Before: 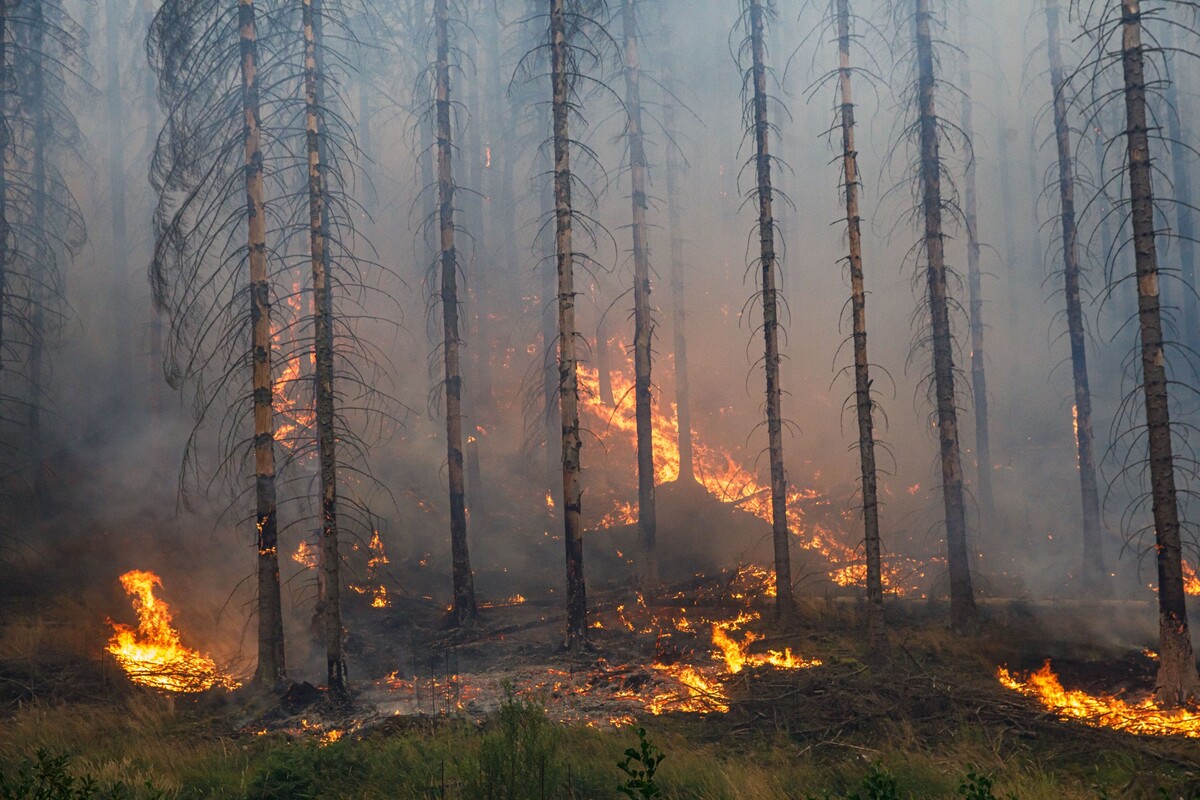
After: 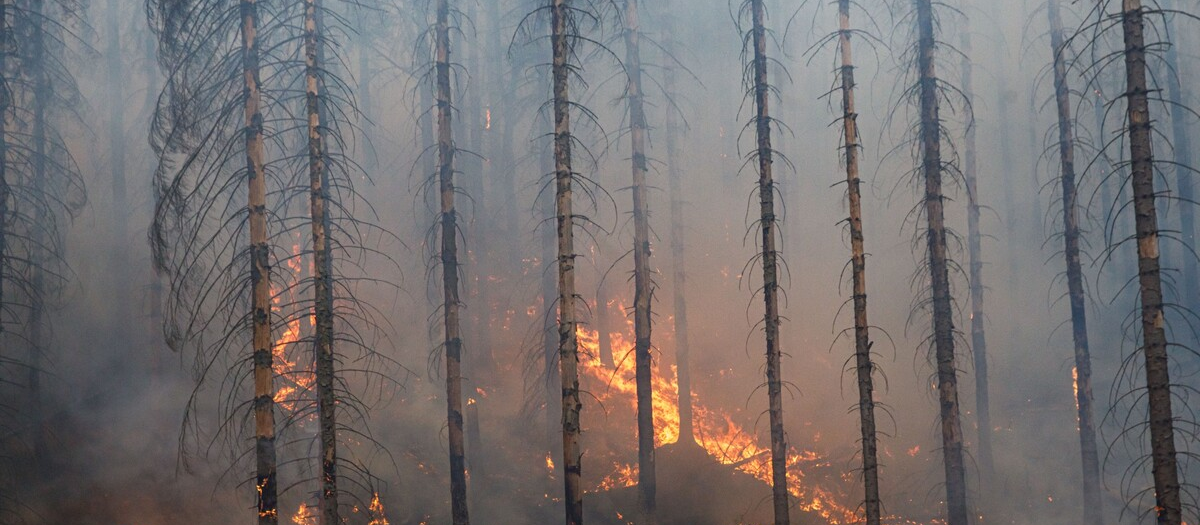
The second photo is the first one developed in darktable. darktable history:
crop and rotate: top 4.848%, bottom 29.503%
